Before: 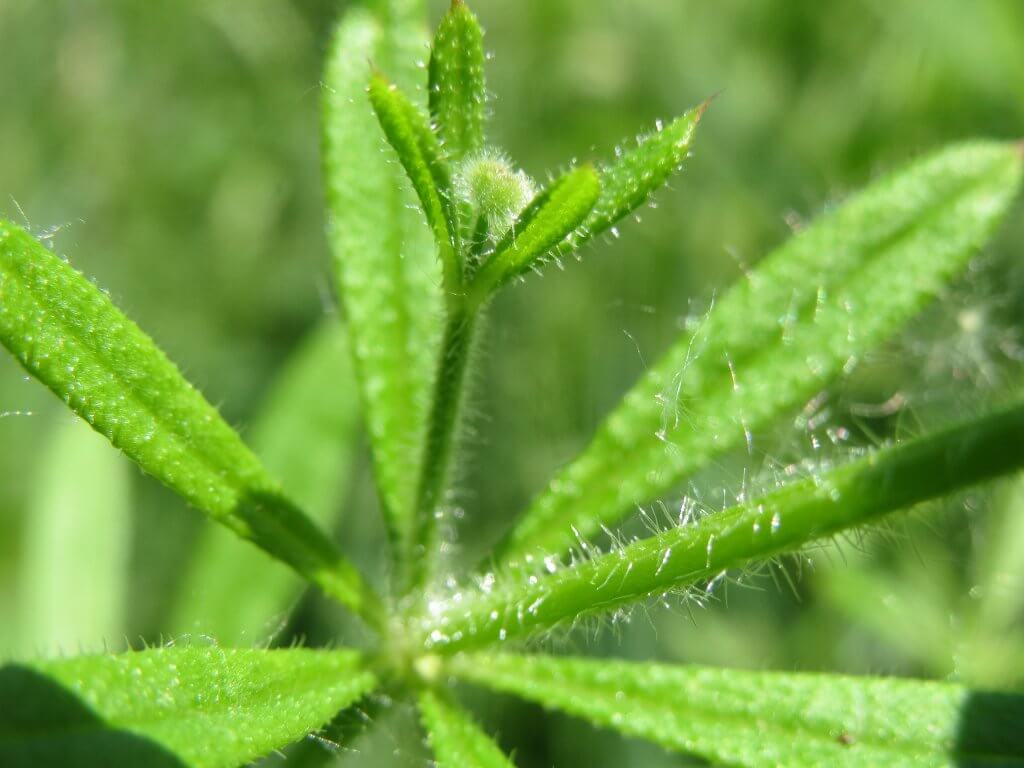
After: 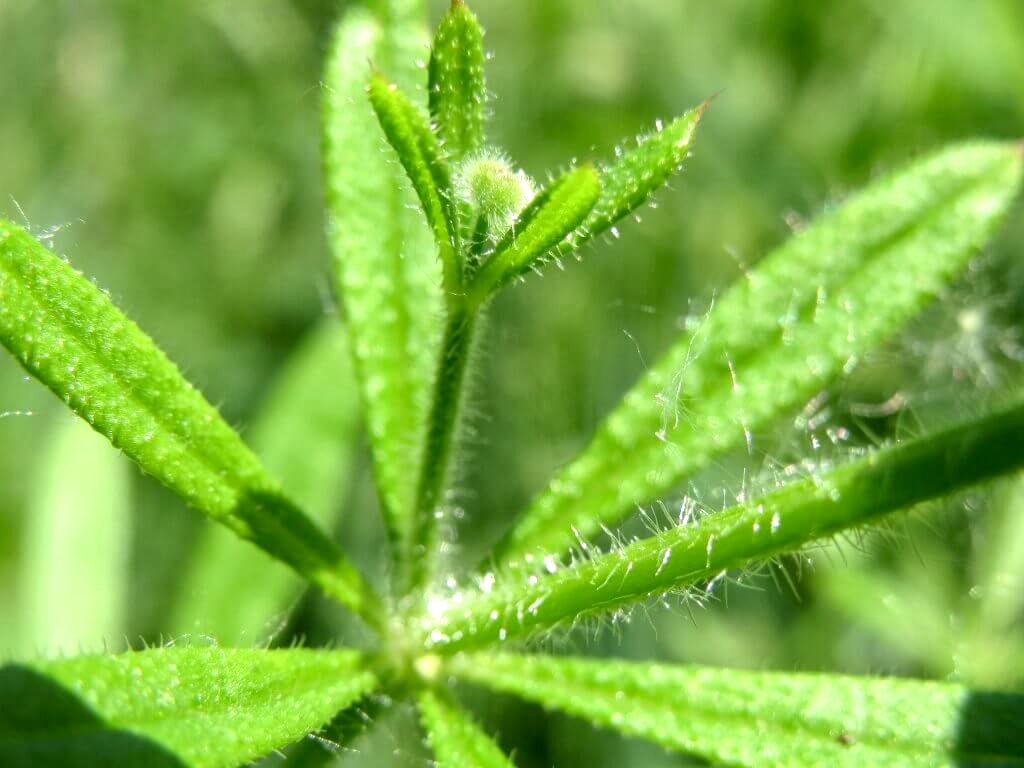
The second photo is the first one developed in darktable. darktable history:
local contrast: on, module defaults
exposure: black level correction 0.005, exposure 0.286 EV, compensate highlight preservation false
white balance: emerald 1
